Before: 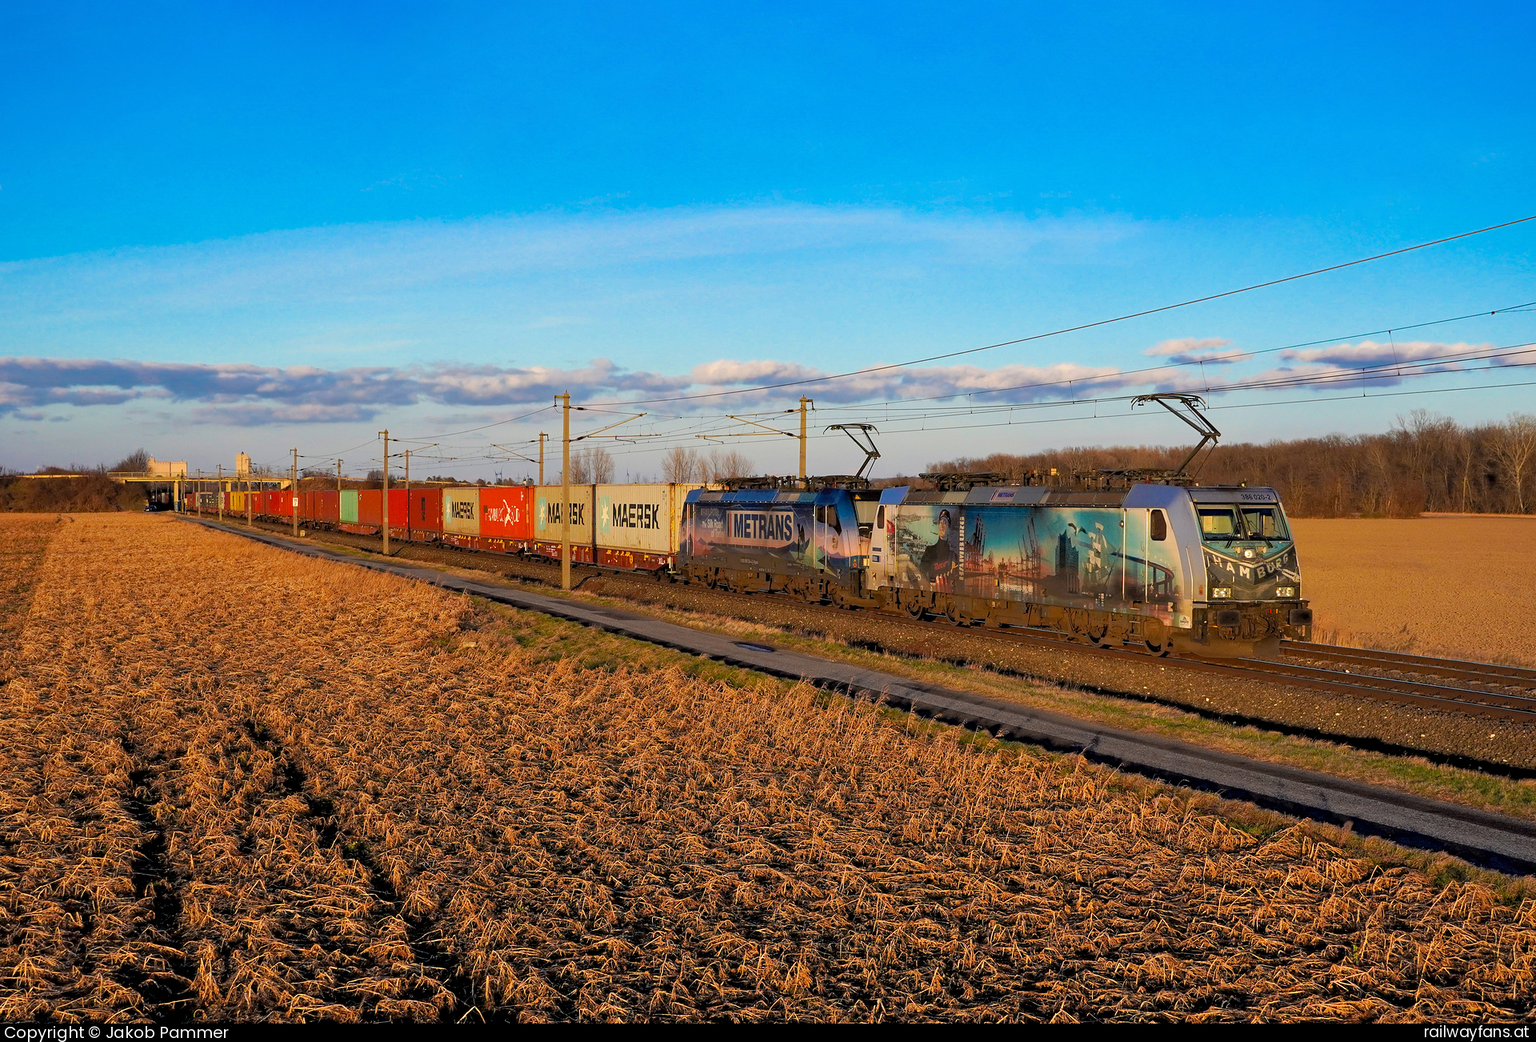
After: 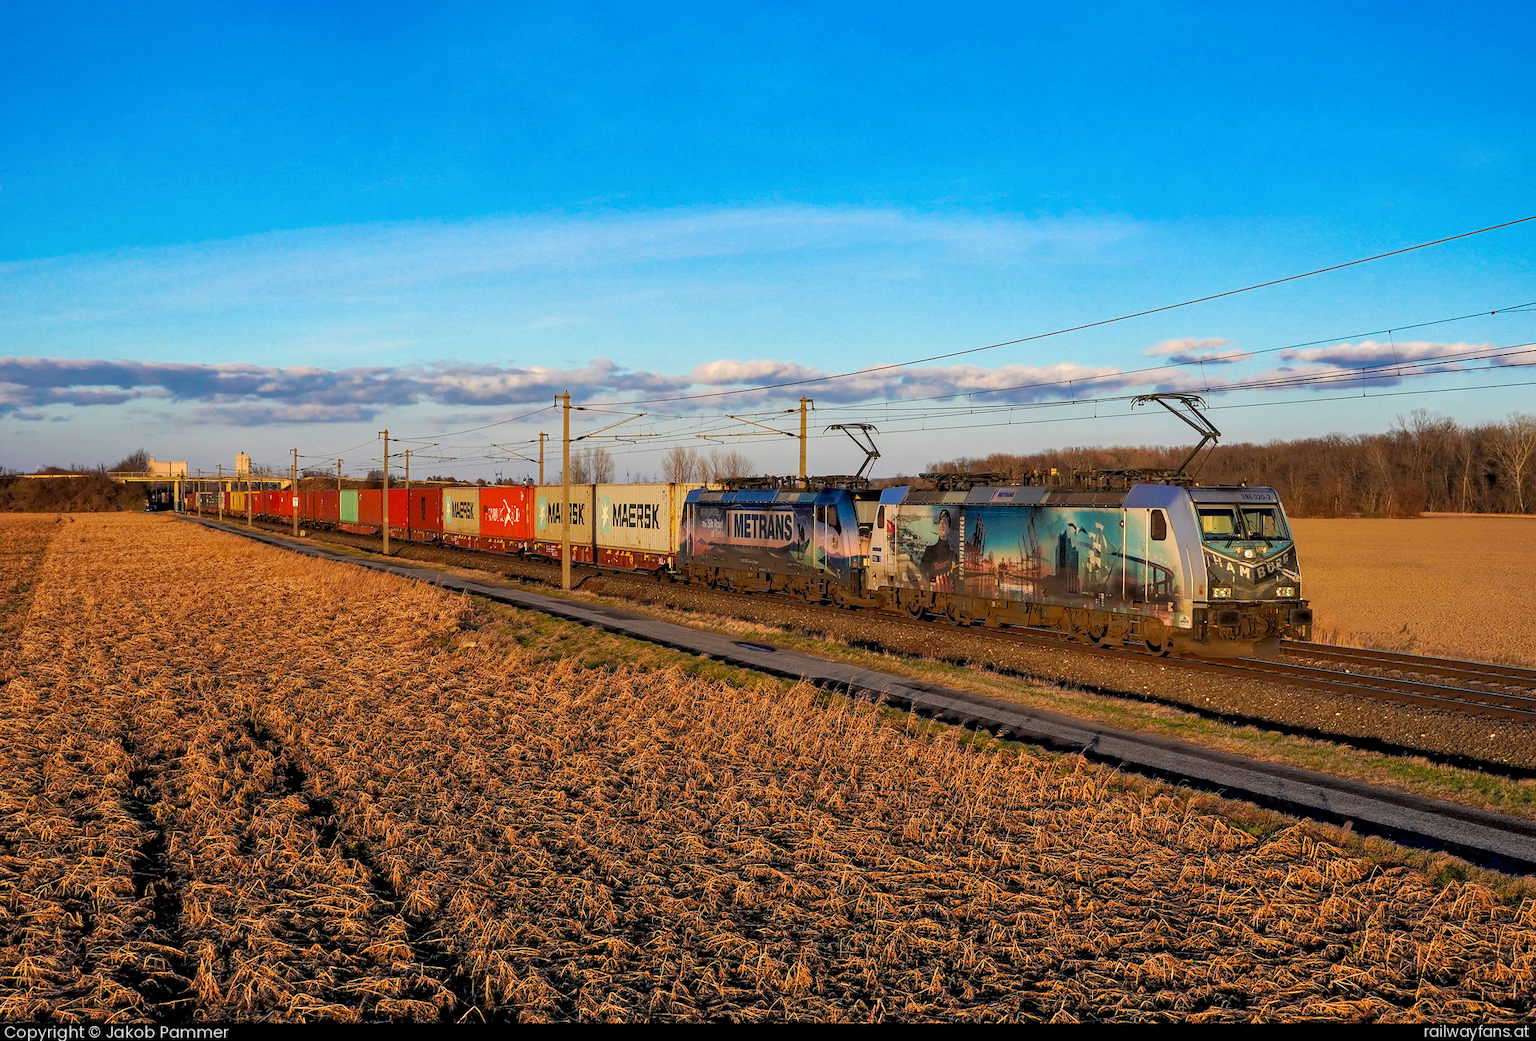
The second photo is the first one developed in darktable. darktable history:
color calibration: illuminant same as pipeline (D50), adaptation XYZ, x 0.345, y 0.359, temperature 5016.9 K
local contrast: on, module defaults
